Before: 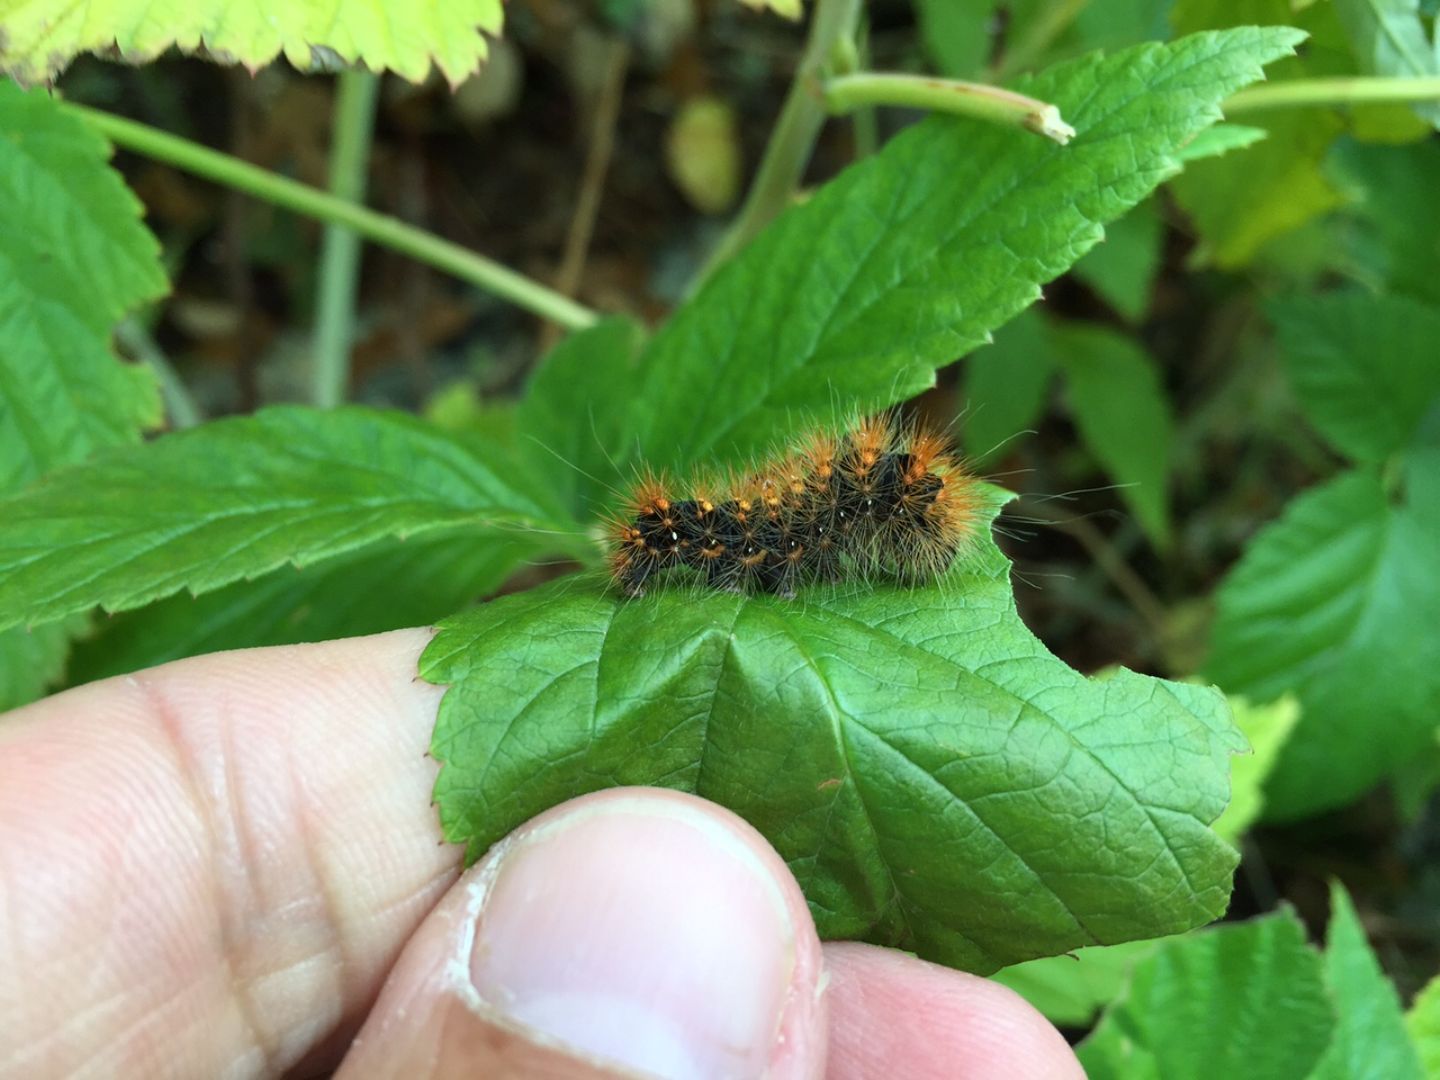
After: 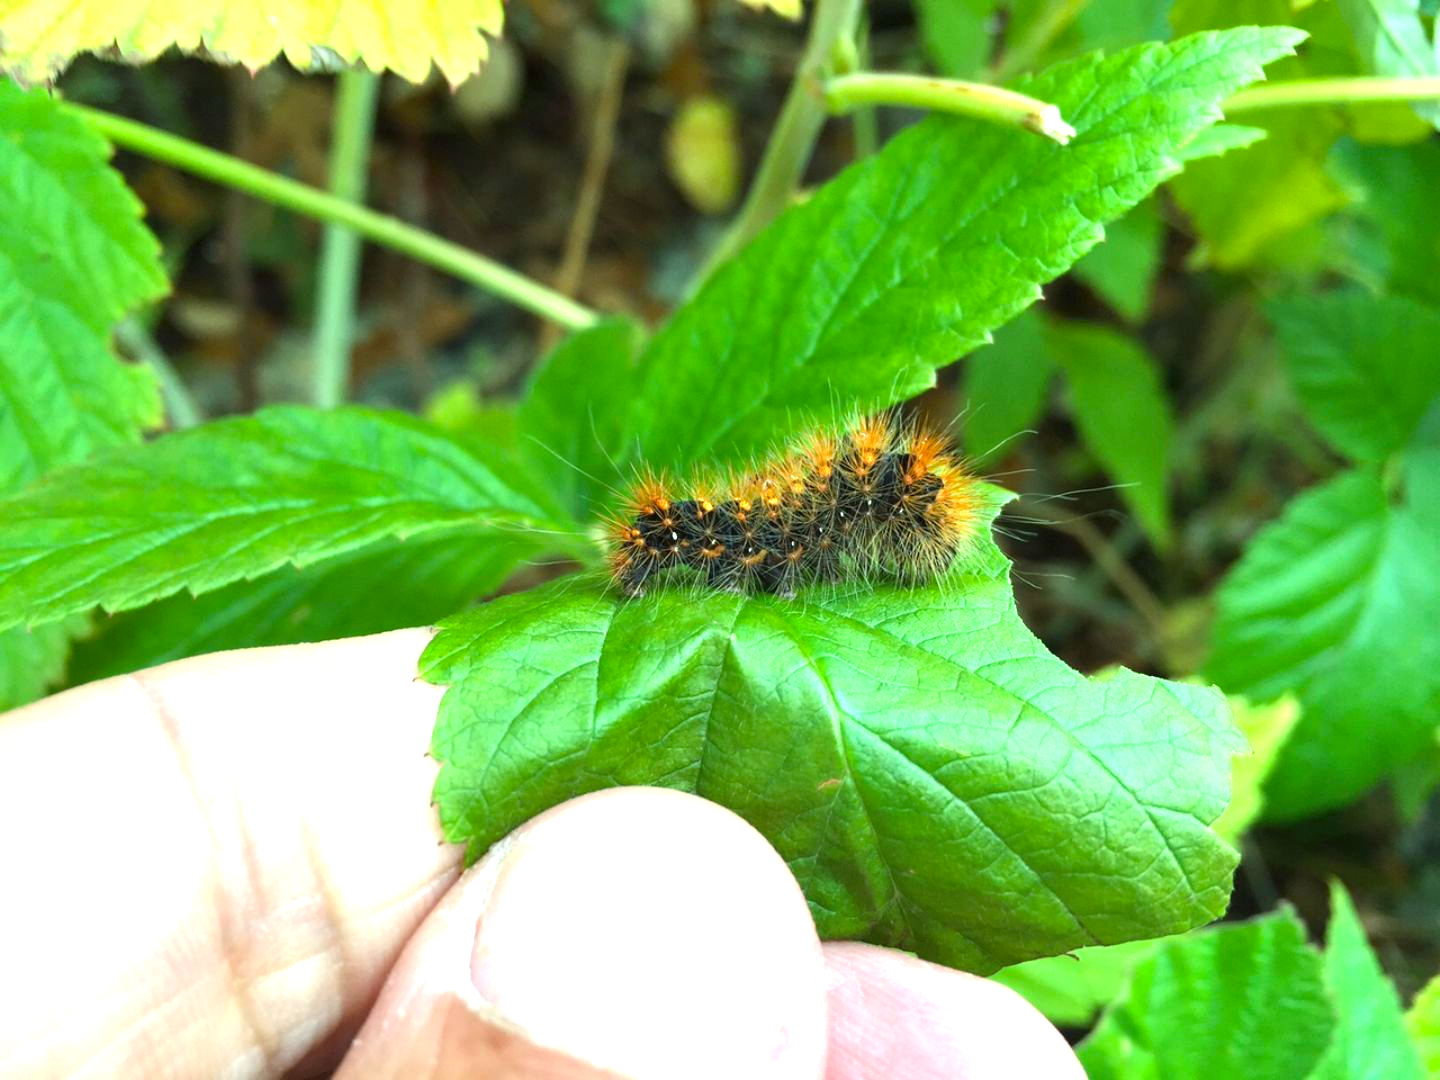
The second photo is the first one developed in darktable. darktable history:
exposure: exposure 0.992 EV, compensate highlight preservation false
color balance rgb: perceptual saturation grading › global saturation 16.098%
